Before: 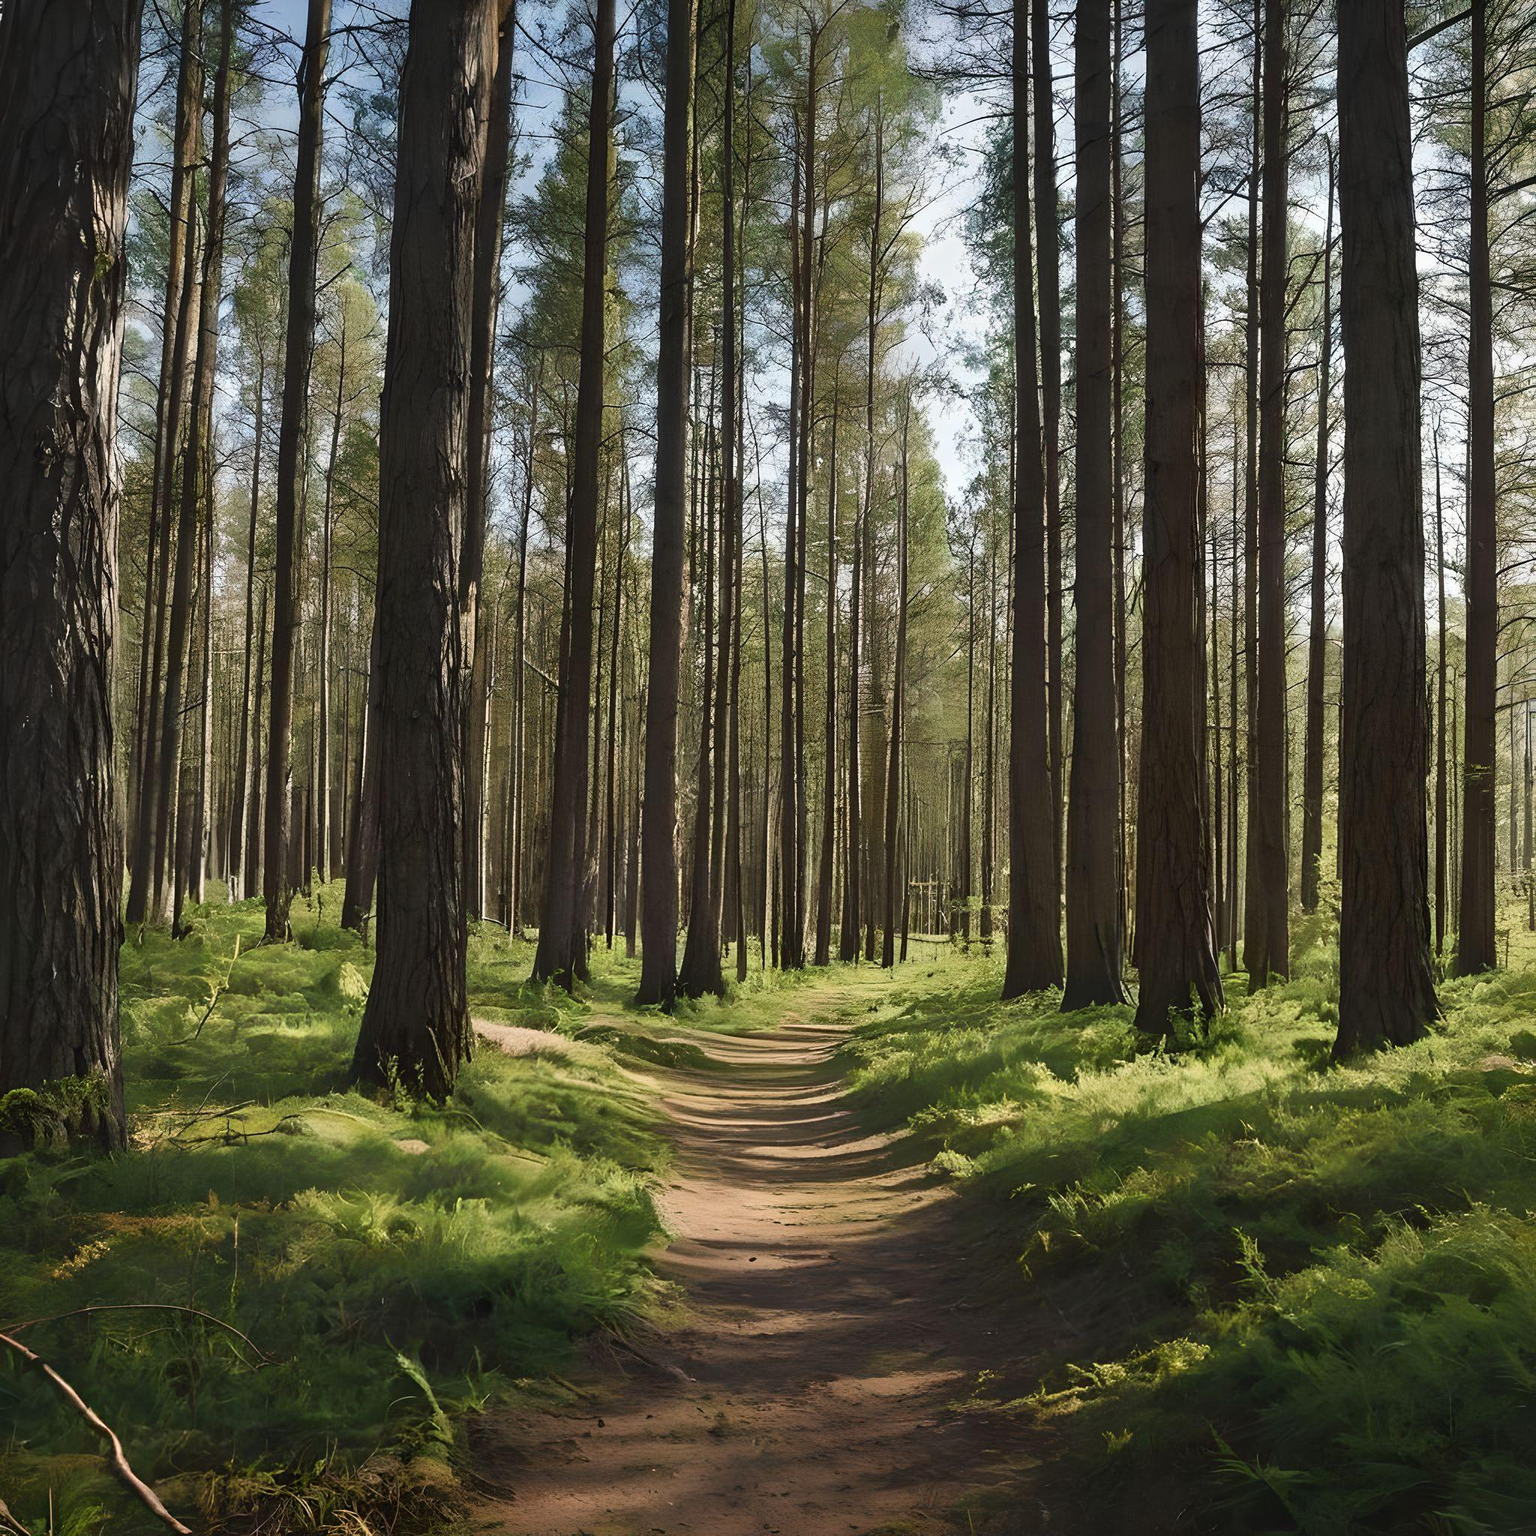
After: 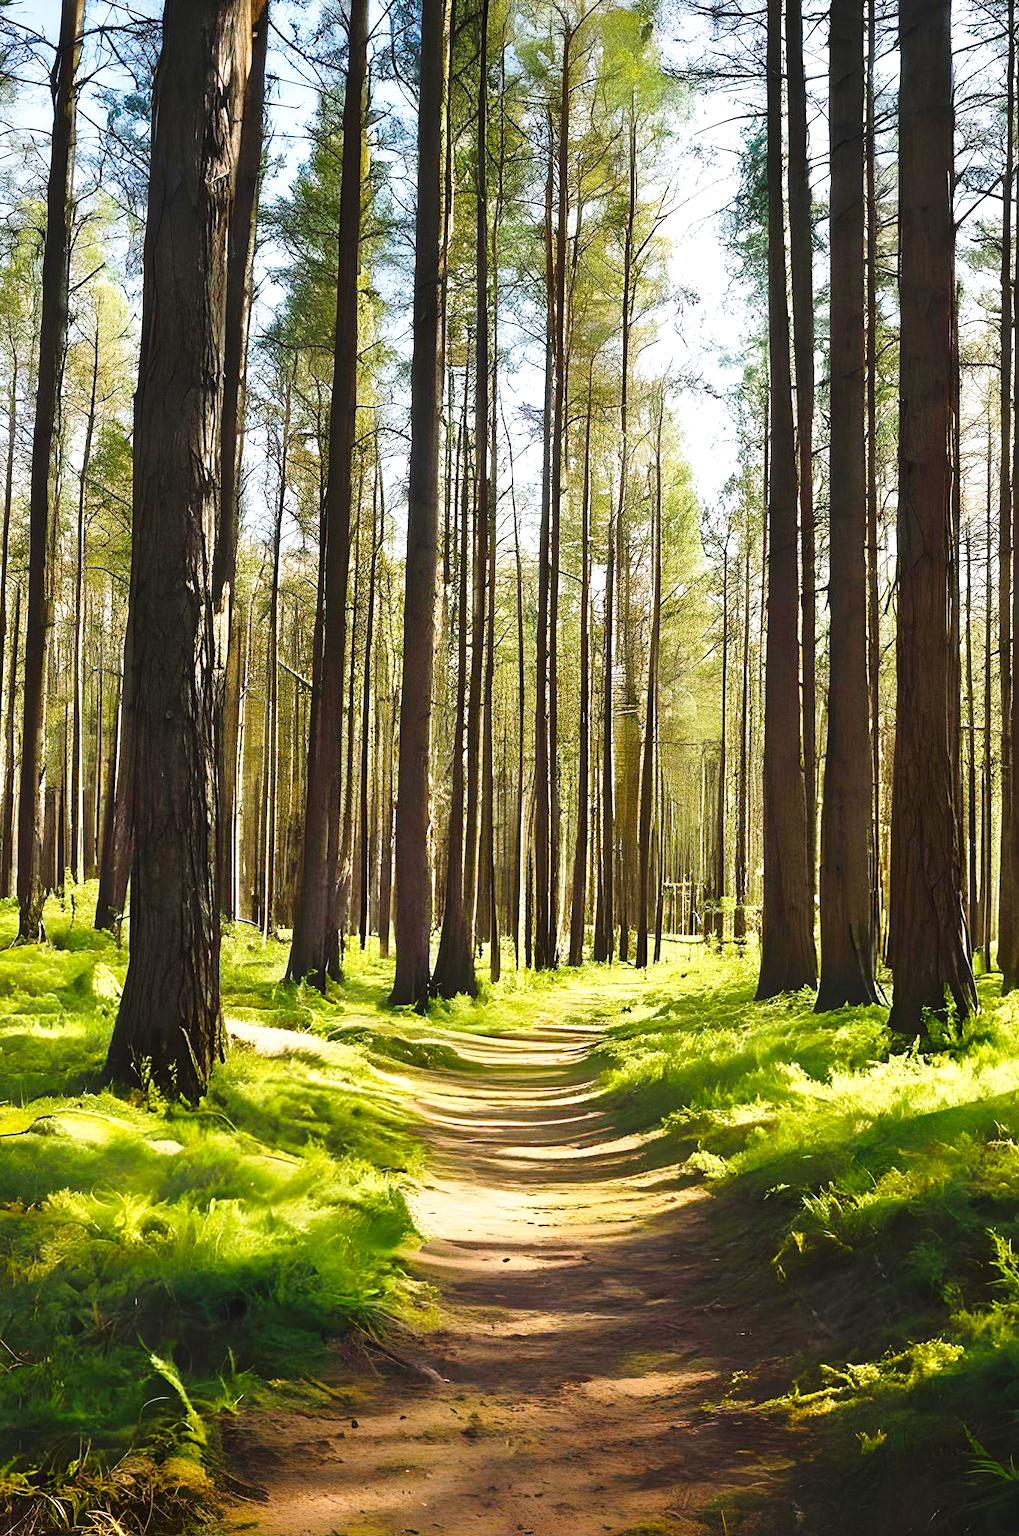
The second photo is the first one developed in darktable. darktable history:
base curve: curves: ch0 [(0, 0) (0.028, 0.03) (0.121, 0.232) (0.46, 0.748) (0.859, 0.968) (1, 1)], preserve colors none
color balance rgb: perceptual saturation grading › global saturation 17.749%, perceptual brilliance grading › global brilliance 12.246%, perceptual brilliance grading › highlights 15.167%, global vibrance 20%
crop and rotate: left 16.105%, right 17.499%
